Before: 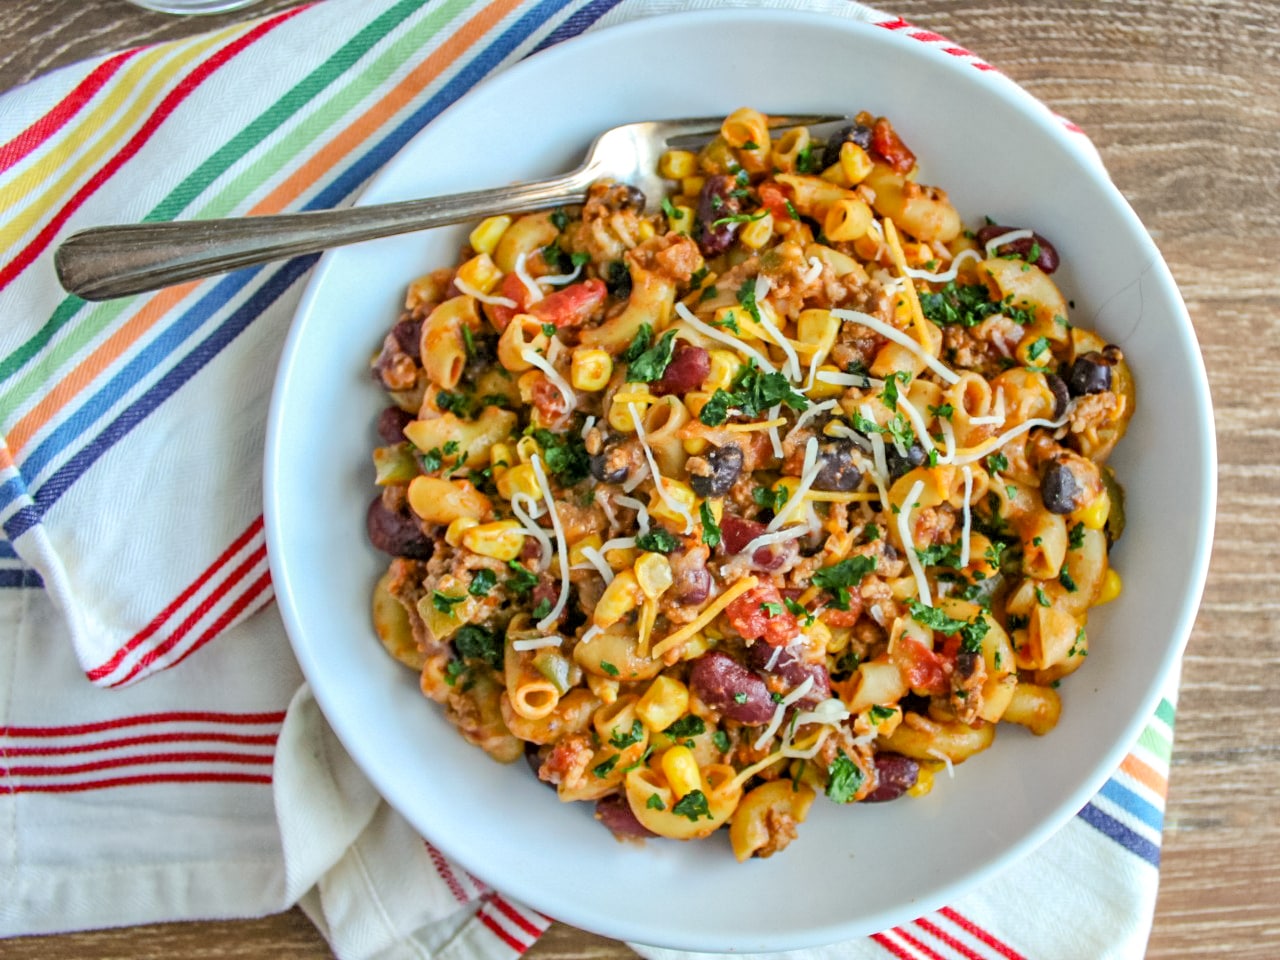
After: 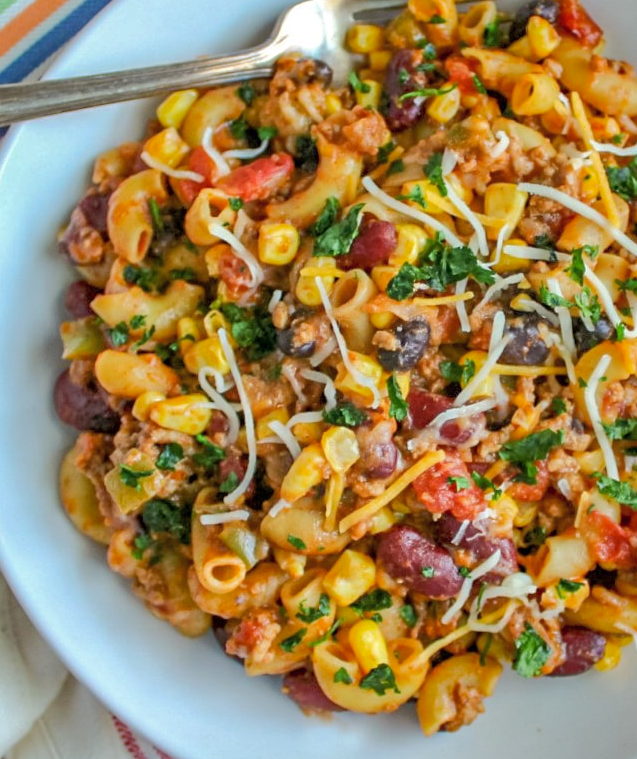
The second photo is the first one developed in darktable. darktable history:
crop and rotate: angle 0.019°, left 24.469%, top 13.159%, right 25.686%, bottom 7.644%
shadows and highlights: on, module defaults
